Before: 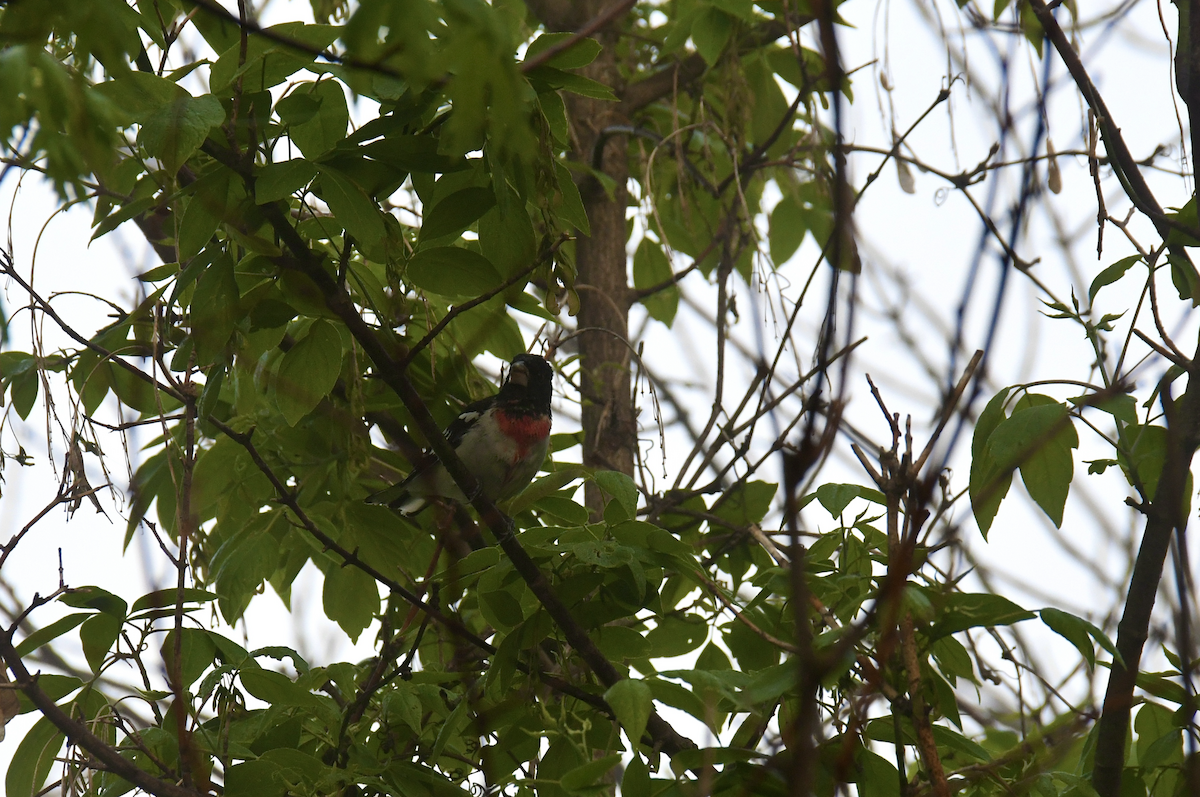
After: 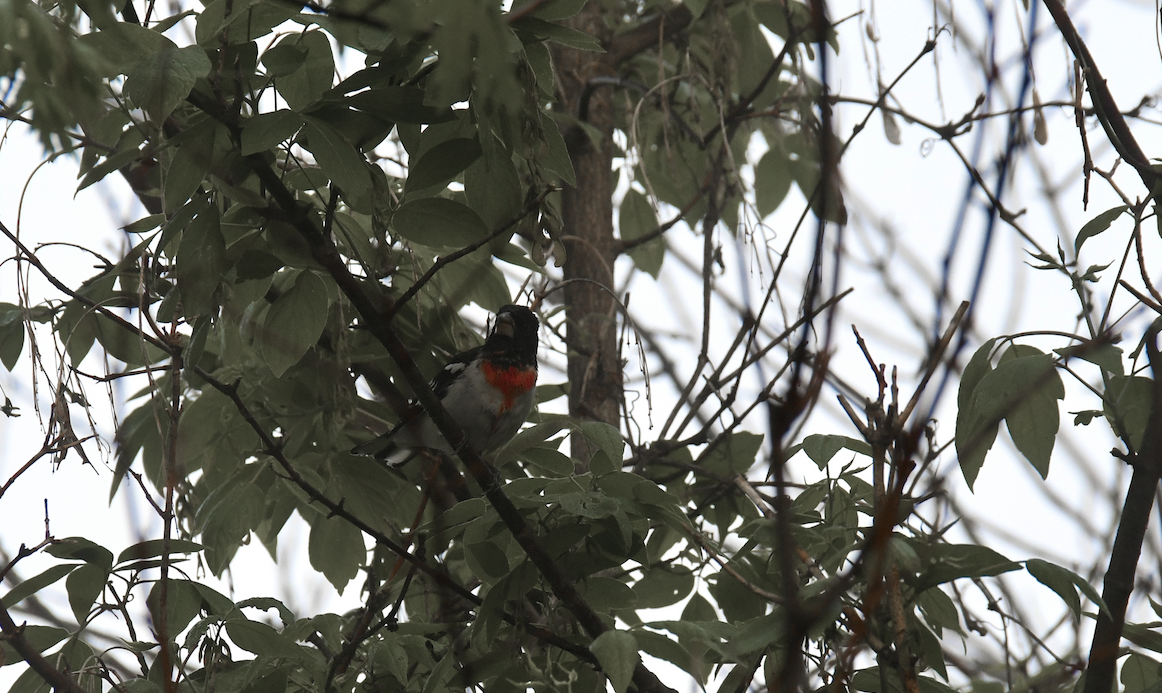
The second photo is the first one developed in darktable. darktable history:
crop: left 1.202%, top 6.169%, right 1.615%, bottom 6.776%
color zones: curves: ch1 [(0, 0.708) (0.088, 0.648) (0.245, 0.187) (0.429, 0.326) (0.571, 0.498) (0.714, 0.5) (0.857, 0.5) (1, 0.708)]
